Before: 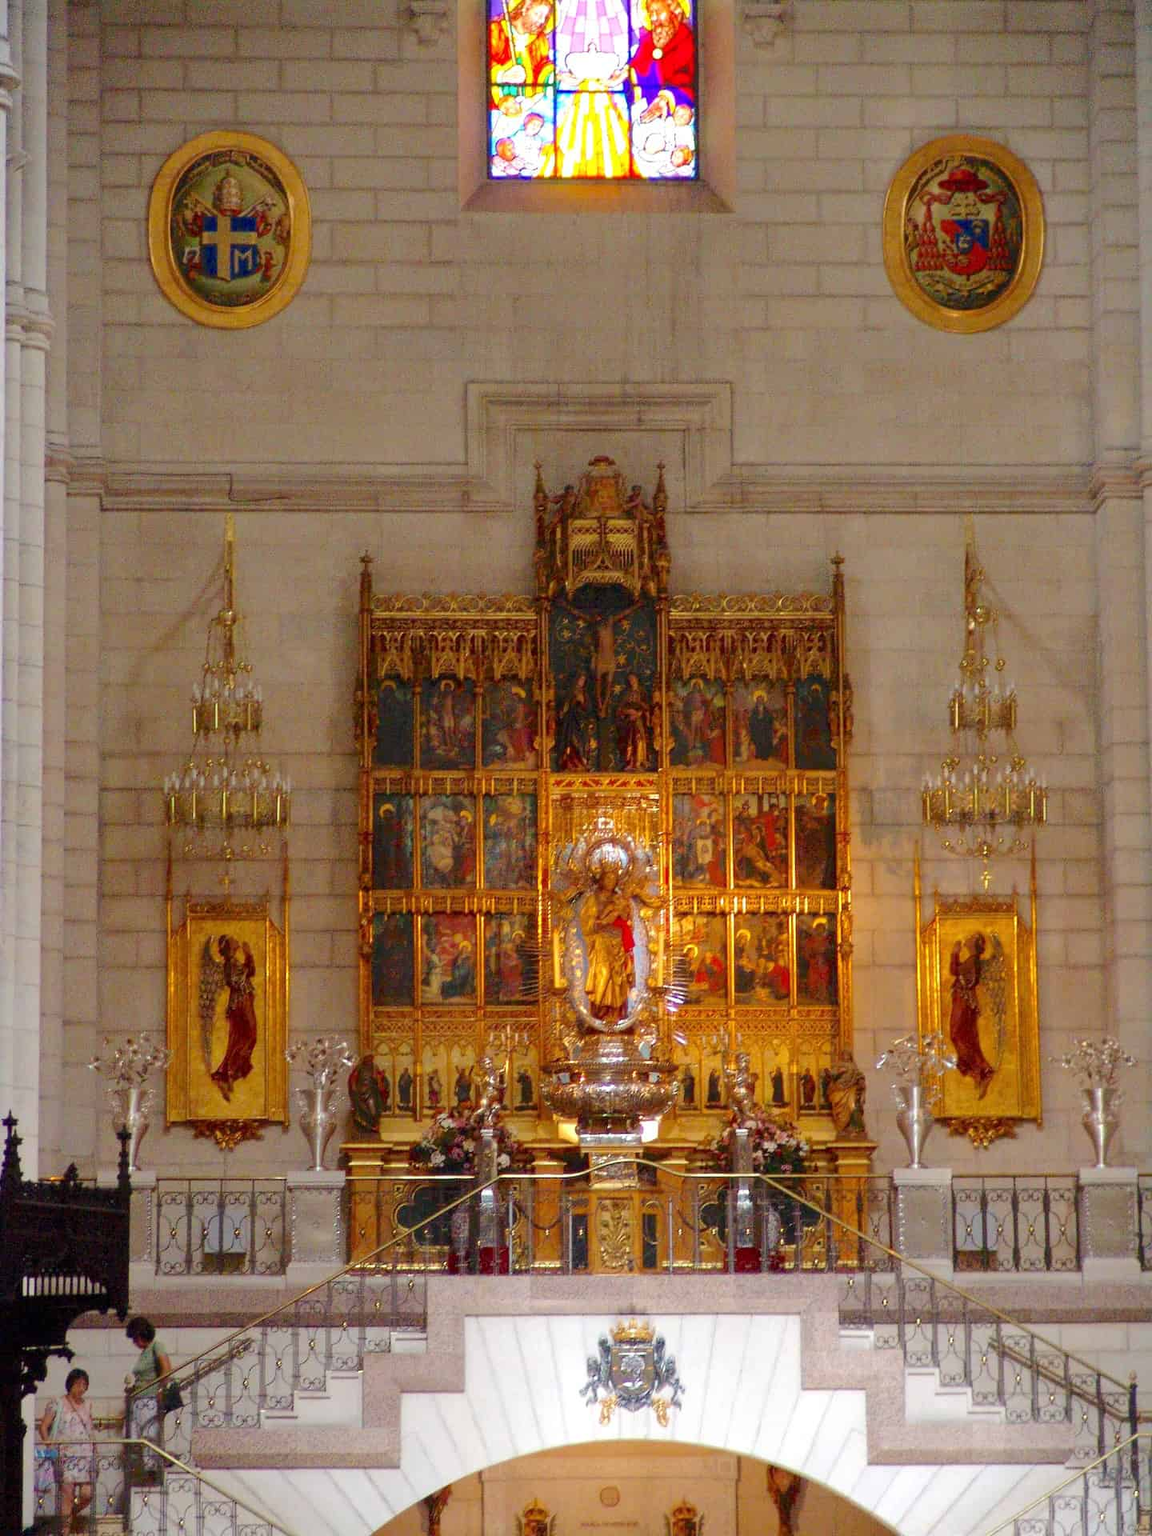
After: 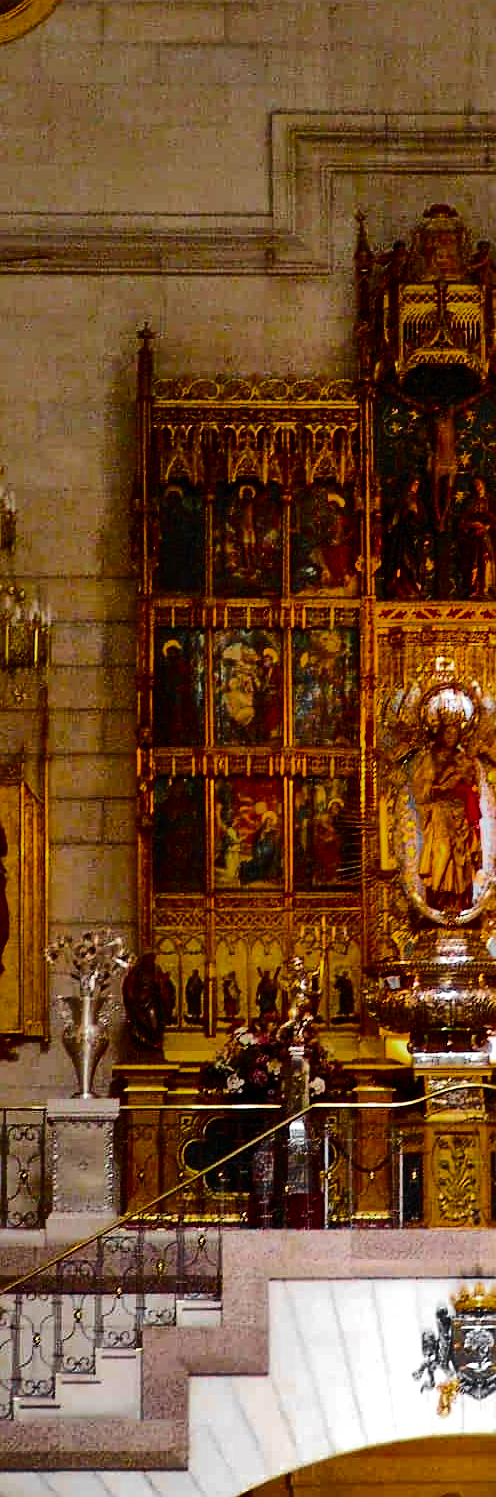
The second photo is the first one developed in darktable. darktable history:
exposure: compensate highlight preservation false
shadows and highlights: shadows 80.75, white point adjustment -9.1, highlights -61.38, soften with gaussian
crop and rotate: left 21.696%, top 19.019%, right 43.826%, bottom 2.965%
color balance rgb: shadows lift › hue 84.8°, power › luminance -14.919%, linear chroma grading › global chroma 15.221%, perceptual saturation grading › global saturation 16.339%, perceptual brilliance grading › highlights 17.095%, perceptual brilliance grading › mid-tones 31.727%, perceptual brilliance grading › shadows -31.801%, global vibrance 20%
color zones: curves: ch0 [(0.004, 0.388) (0.125, 0.392) (0.25, 0.404) (0.375, 0.5) (0.5, 0.5) (0.625, 0.5) (0.75, 0.5) (0.875, 0.5)]; ch1 [(0, 0.5) (0.125, 0.5) (0.25, 0.5) (0.375, 0.124) (0.524, 0.124) (0.645, 0.128) (0.789, 0.132) (0.914, 0.096) (0.998, 0.068)]
sharpen: on, module defaults
contrast brightness saturation: contrast 0.272
